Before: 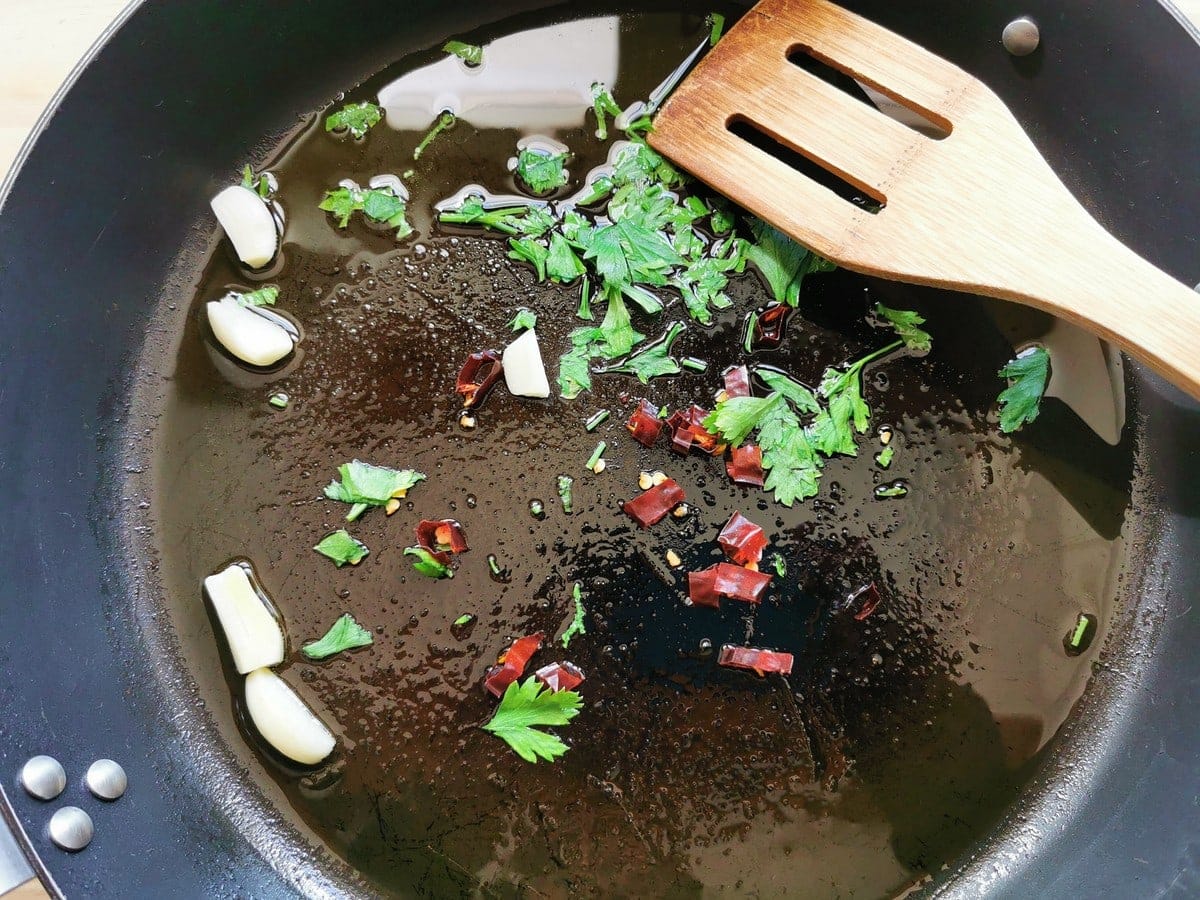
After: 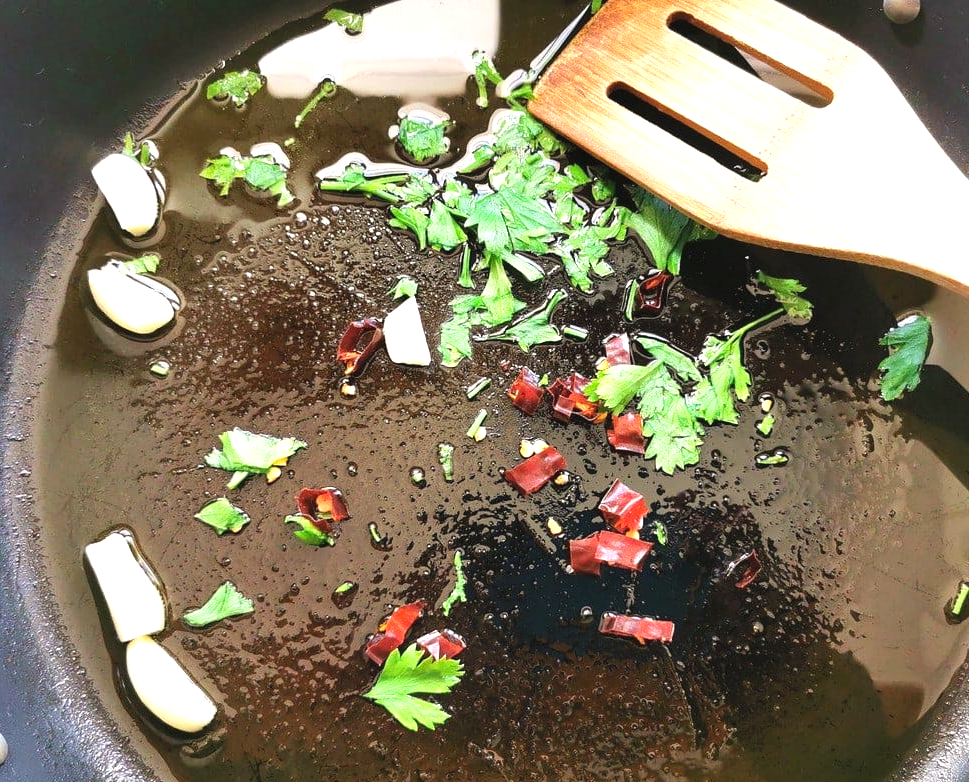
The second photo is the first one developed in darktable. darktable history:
exposure: black level correction -0.002, exposure 0.705 EV, compensate exposure bias true, compensate highlight preservation false
crop: left 9.975%, top 3.594%, right 9.218%, bottom 9.477%
color correction: highlights a* 3.65, highlights b* 5.14
